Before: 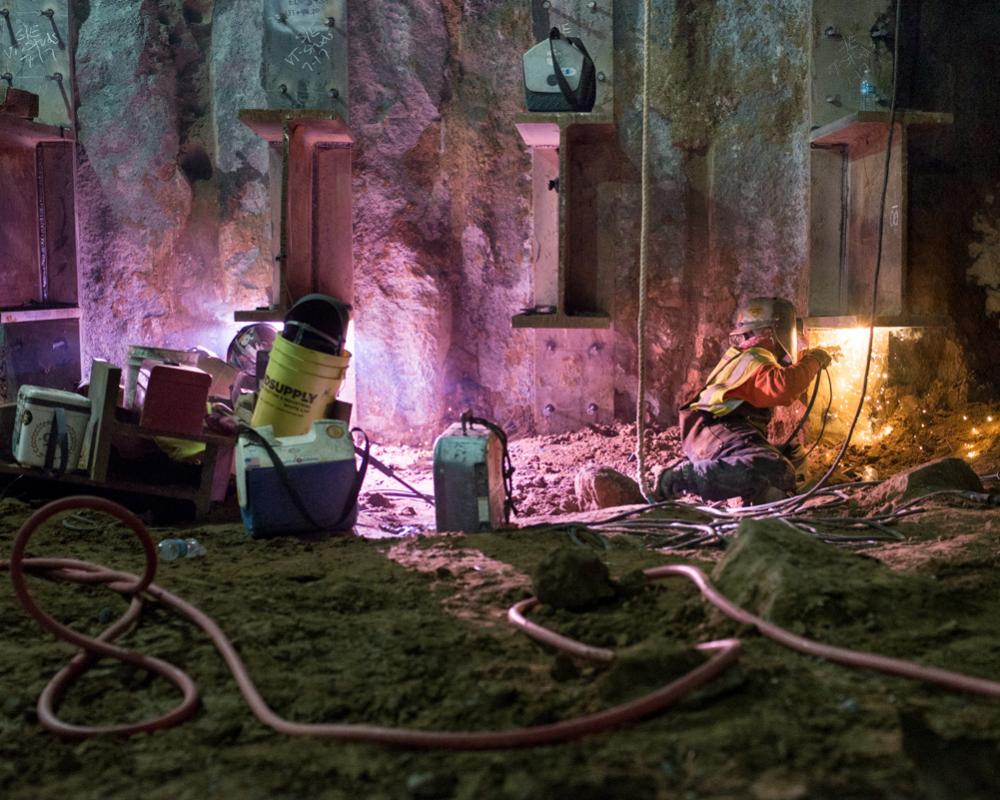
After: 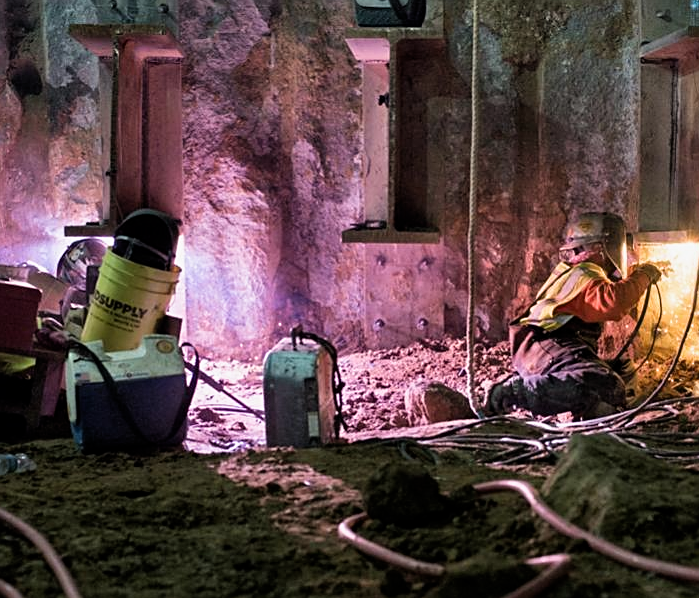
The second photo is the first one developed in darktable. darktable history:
filmic rgb: black relative exposure -12.8 EV, white relative exposure 2.8 EV, threshold 3 EV, target black luminance 0%, hardness 8.54, latitude 70.41%, contrast 1.133, shadows ↔ highlights balance -0.395%, color science v4 (2020), enable highlight reconstruction true
sharpen: on, module defaults
crop and rotate: left 17.046%, top 10.659%, right 12.989%, bottom 14.553%
